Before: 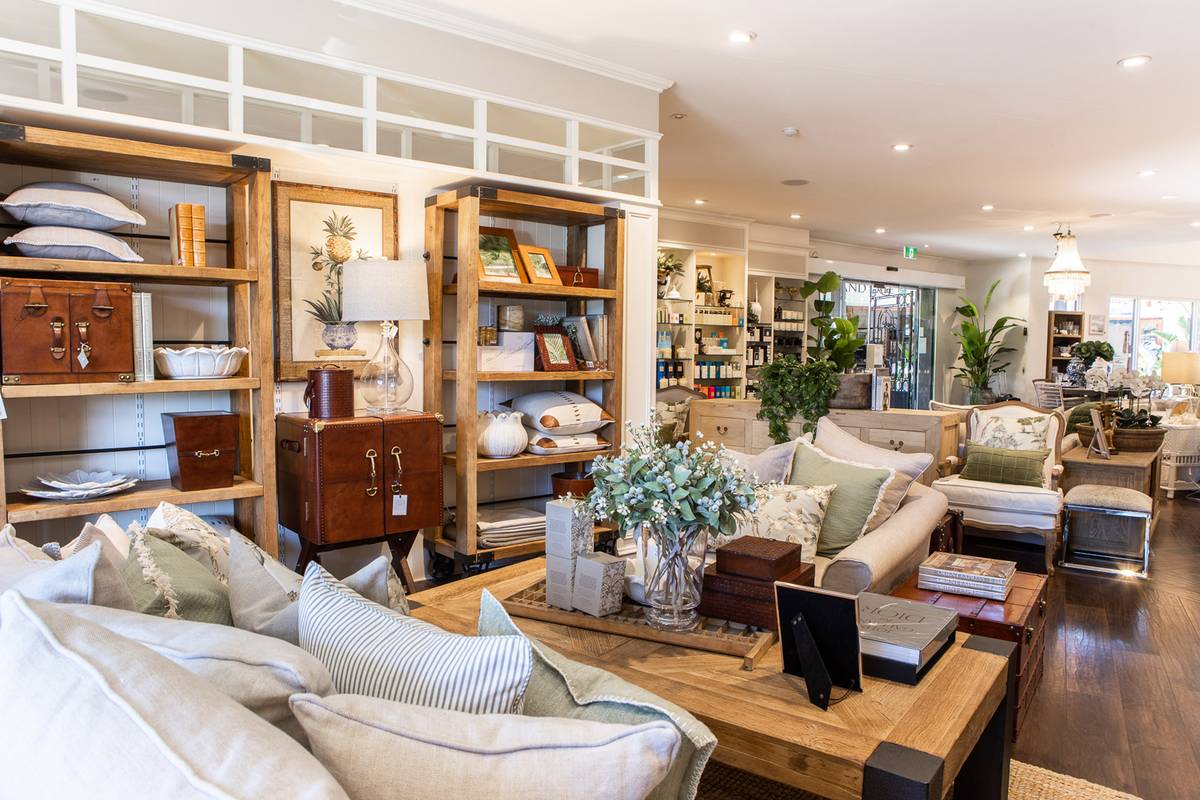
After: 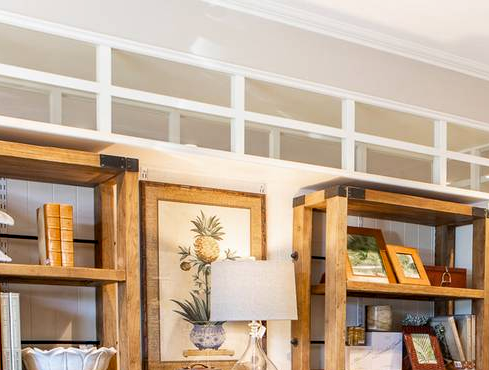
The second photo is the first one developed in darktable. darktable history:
haze removal: adaptive false
crop and rotate: left 11.046%, top 0.094%, right 48.164%, bottom 53.635%
